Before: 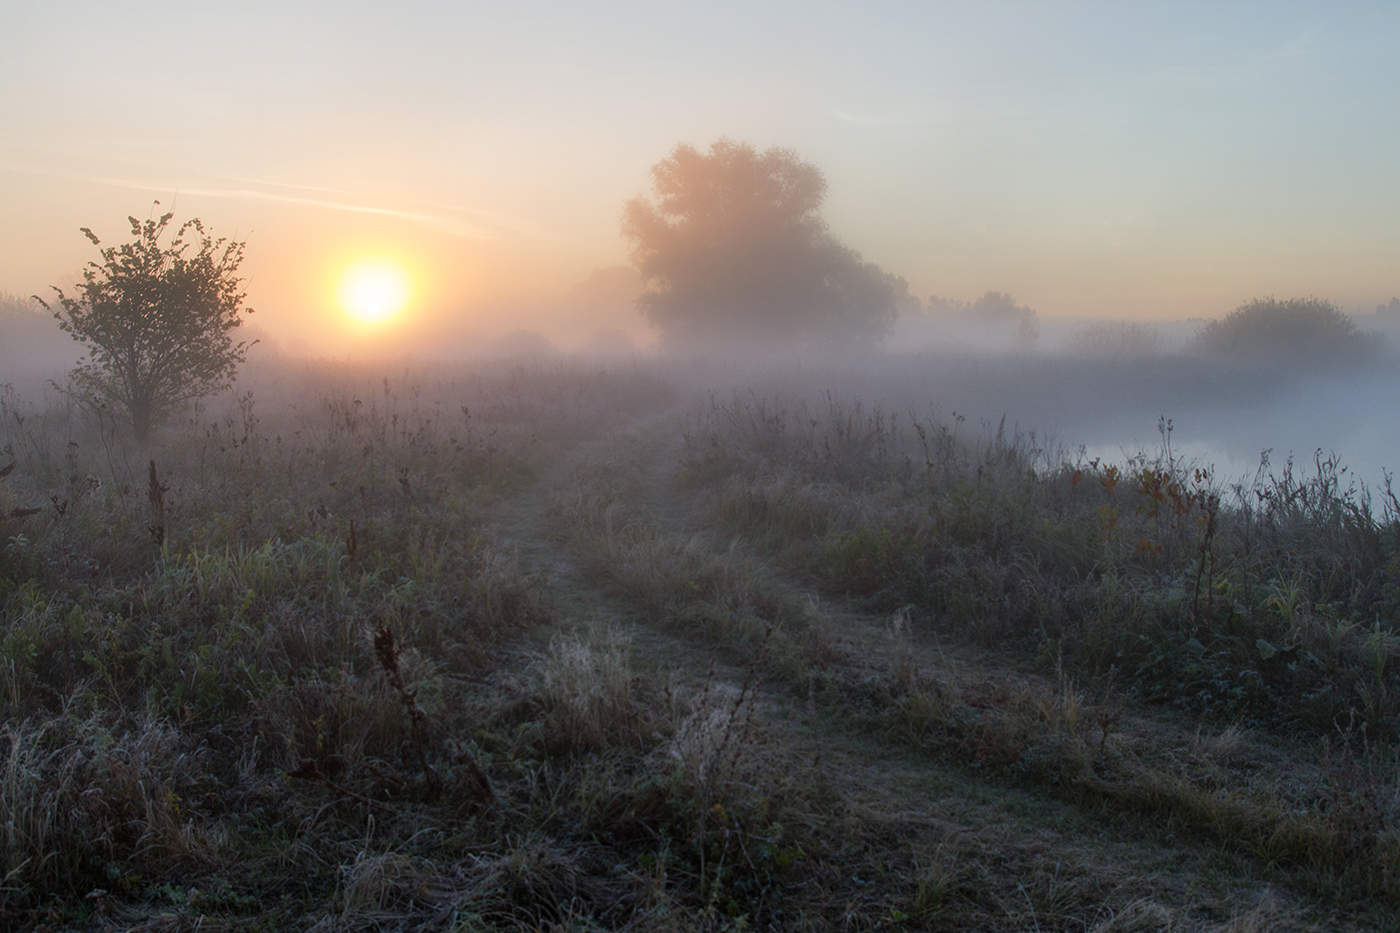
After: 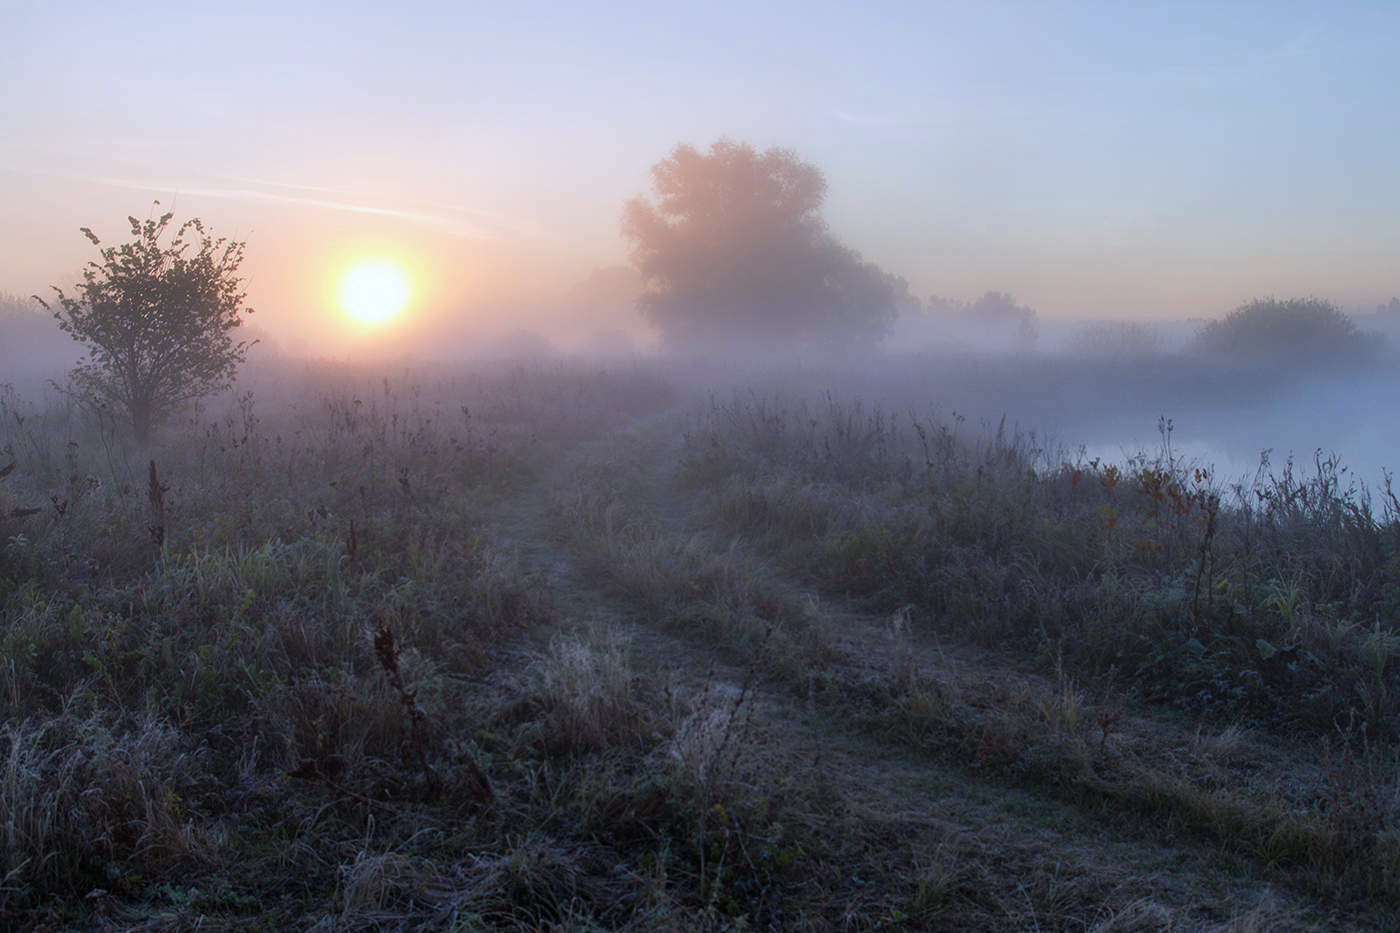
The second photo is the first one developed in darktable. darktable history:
color calibration: illuminant as shot in camera, x 0.369, y 0.382, temperature 4319.92 K
